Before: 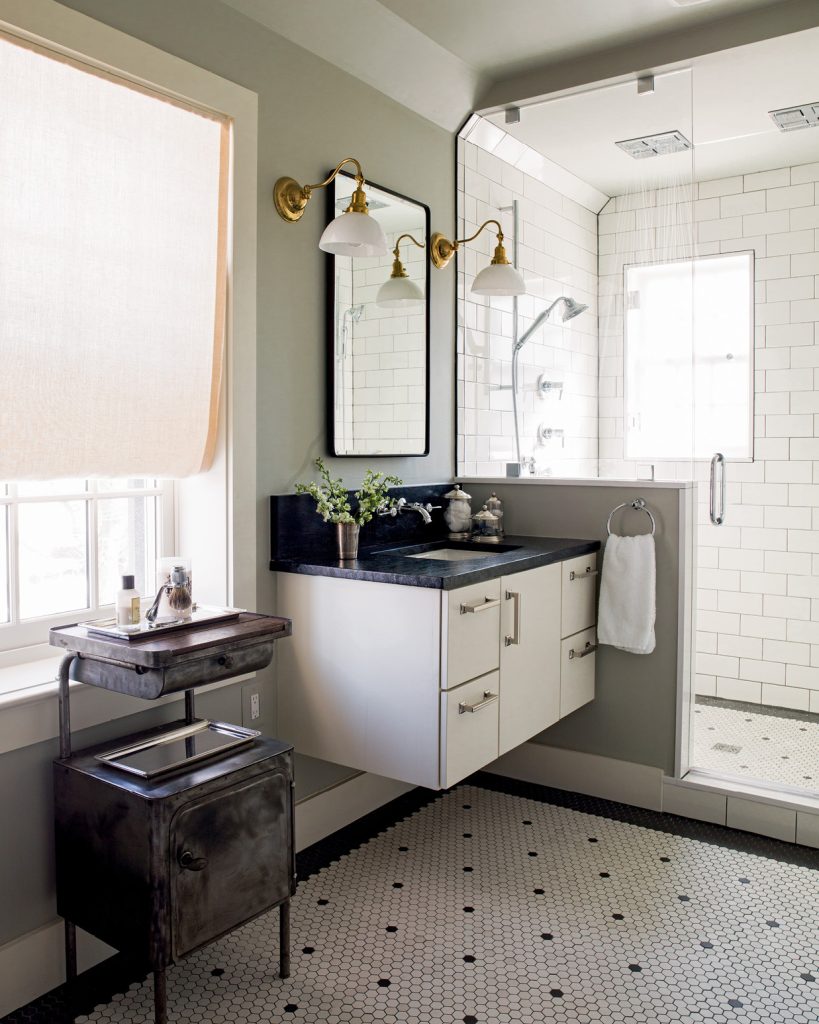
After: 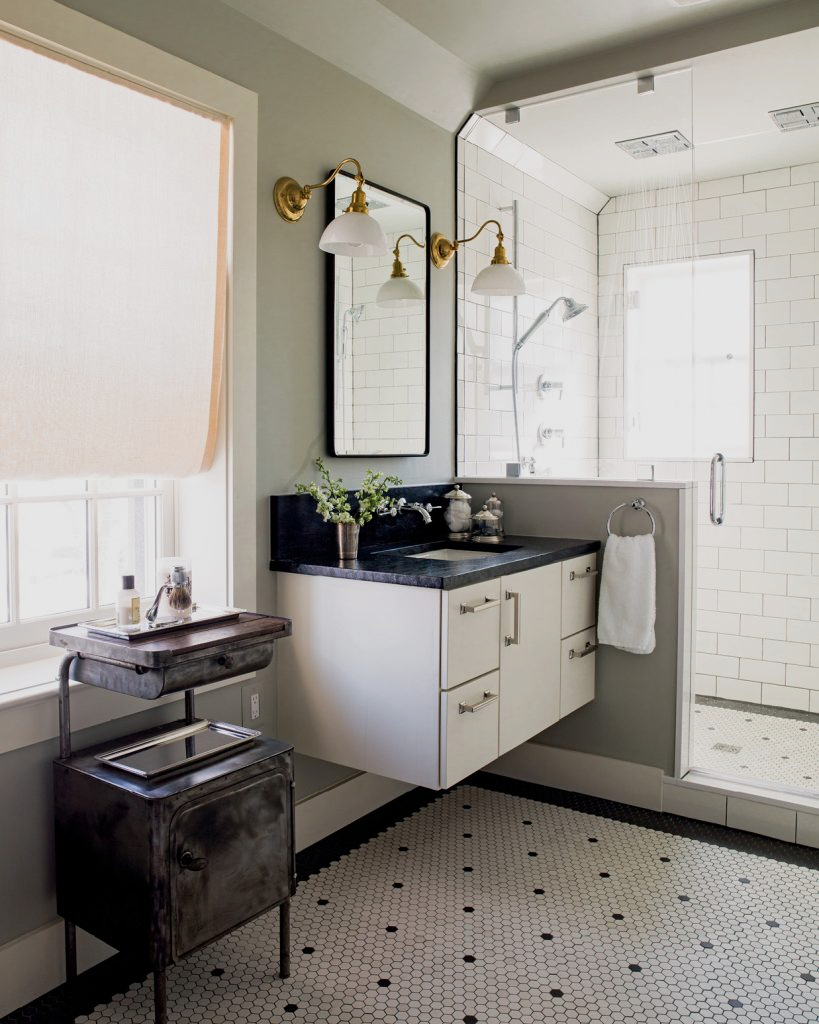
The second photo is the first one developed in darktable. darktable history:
filmic rgb: black relative exposure -14.17 EV, white relative exposure 3.37 EV, threshold 2.98 EV, hardness 7.86, contrast 0.992, enable highlight reconstruction true
